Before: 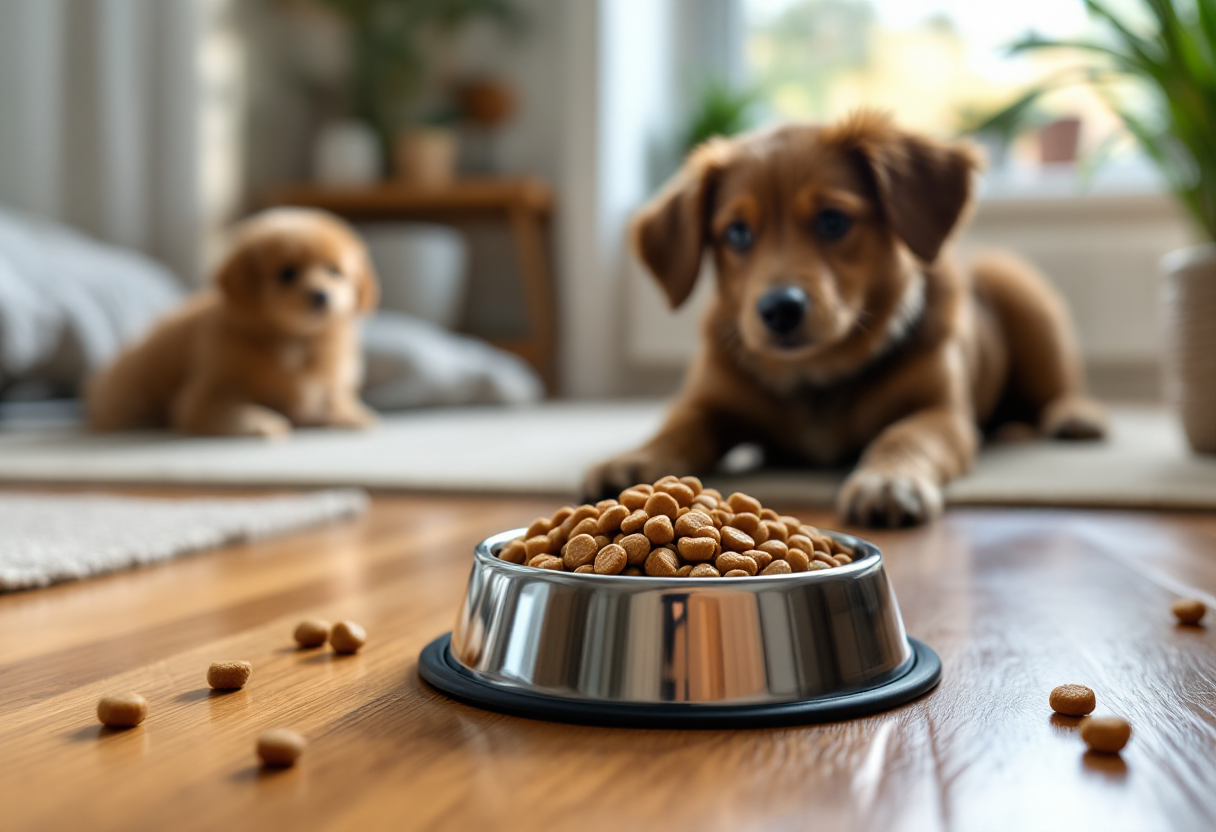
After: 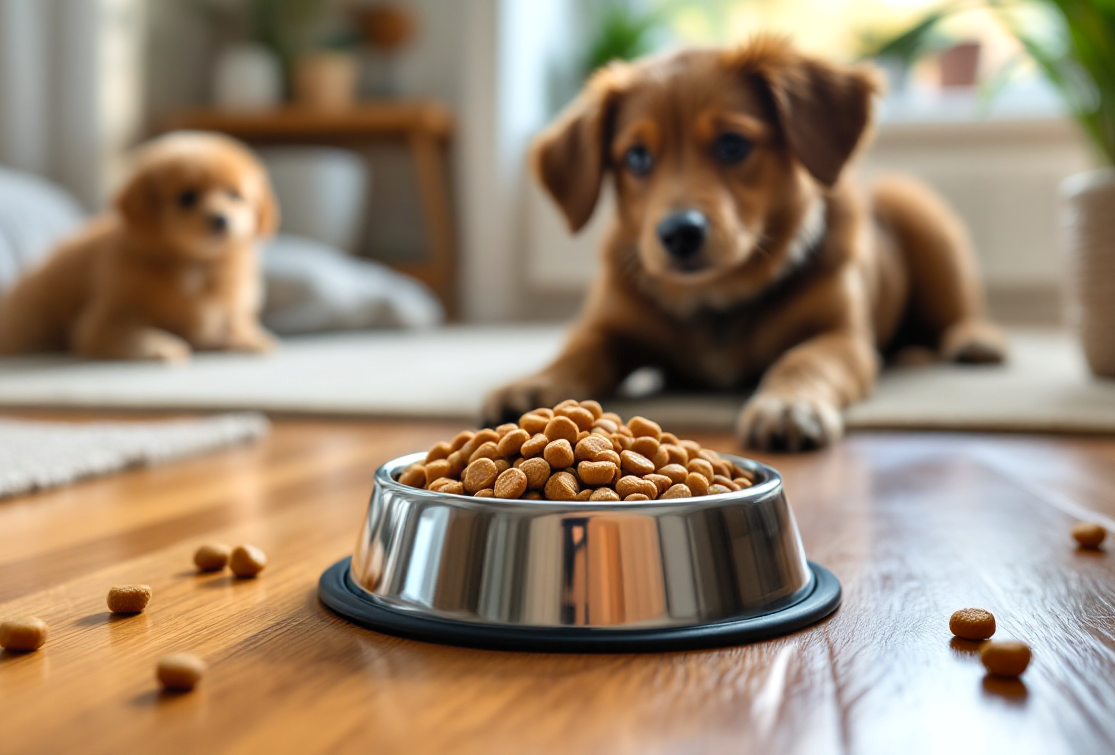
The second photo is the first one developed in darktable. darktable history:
contrast brightness saturation: contrast 0.07, brightness 0.08, saturation 0.18
shadows and highlights: white point adjustment 1, soften with gaussian
crop and rotate: left 8.262%, top 9.226%
